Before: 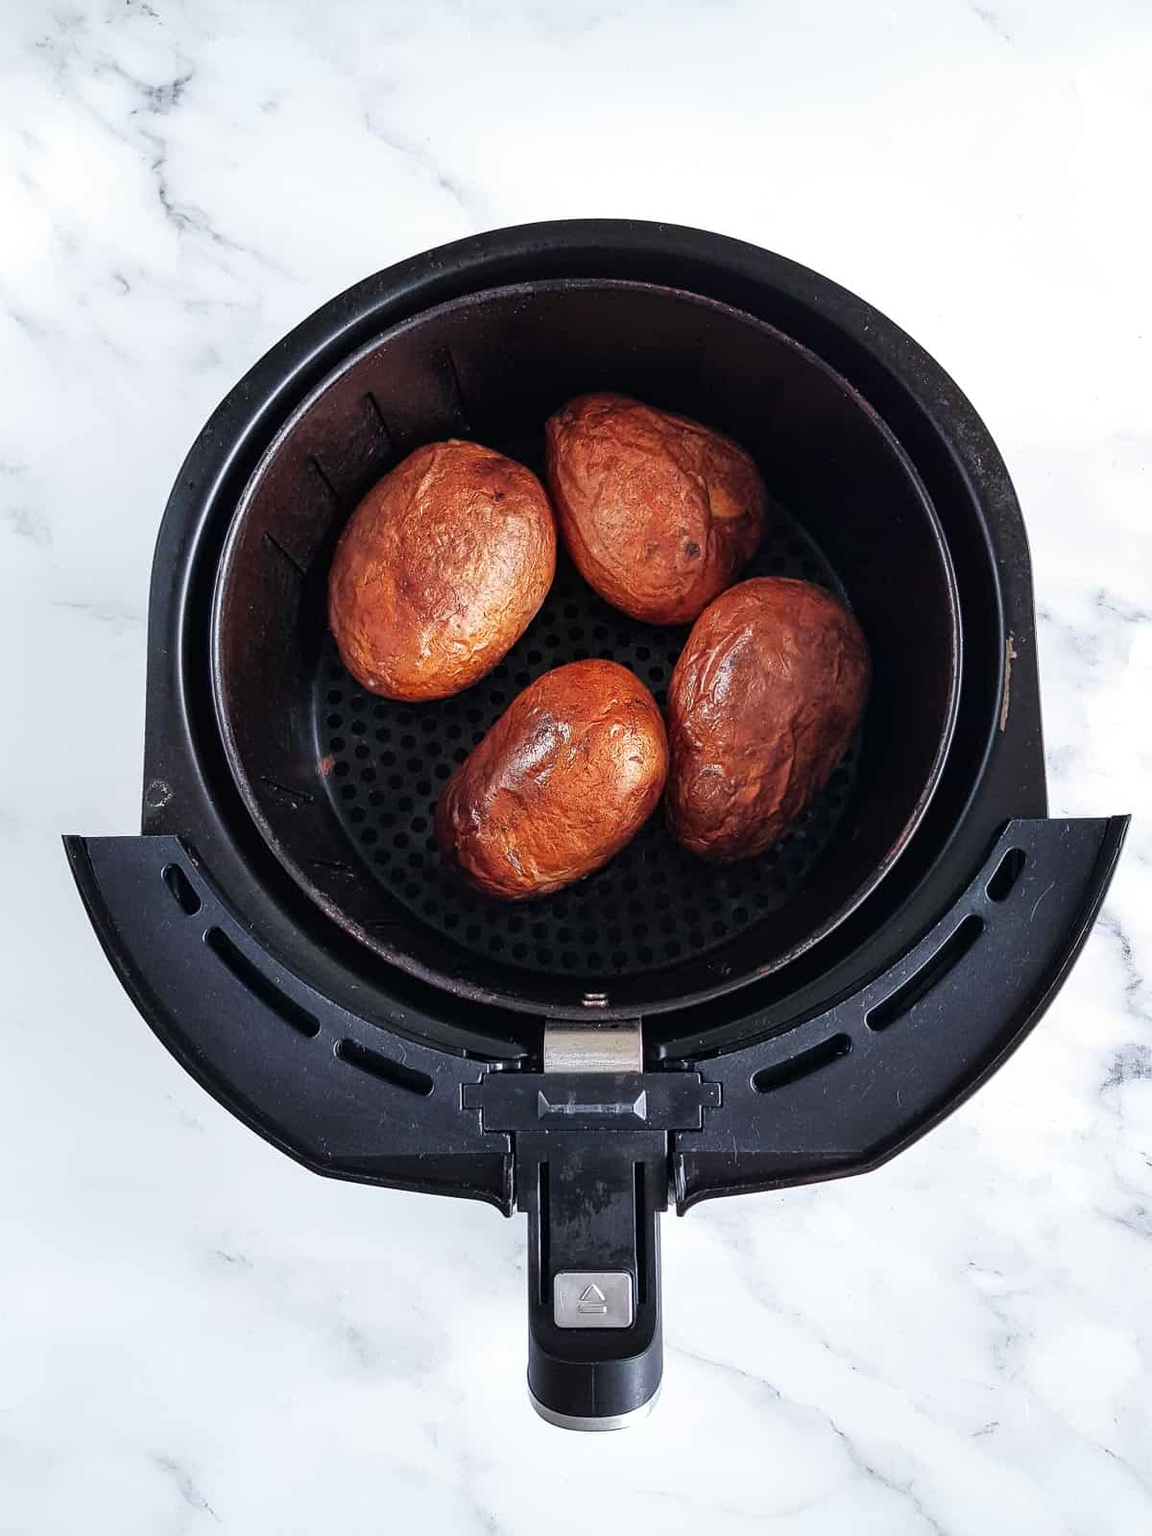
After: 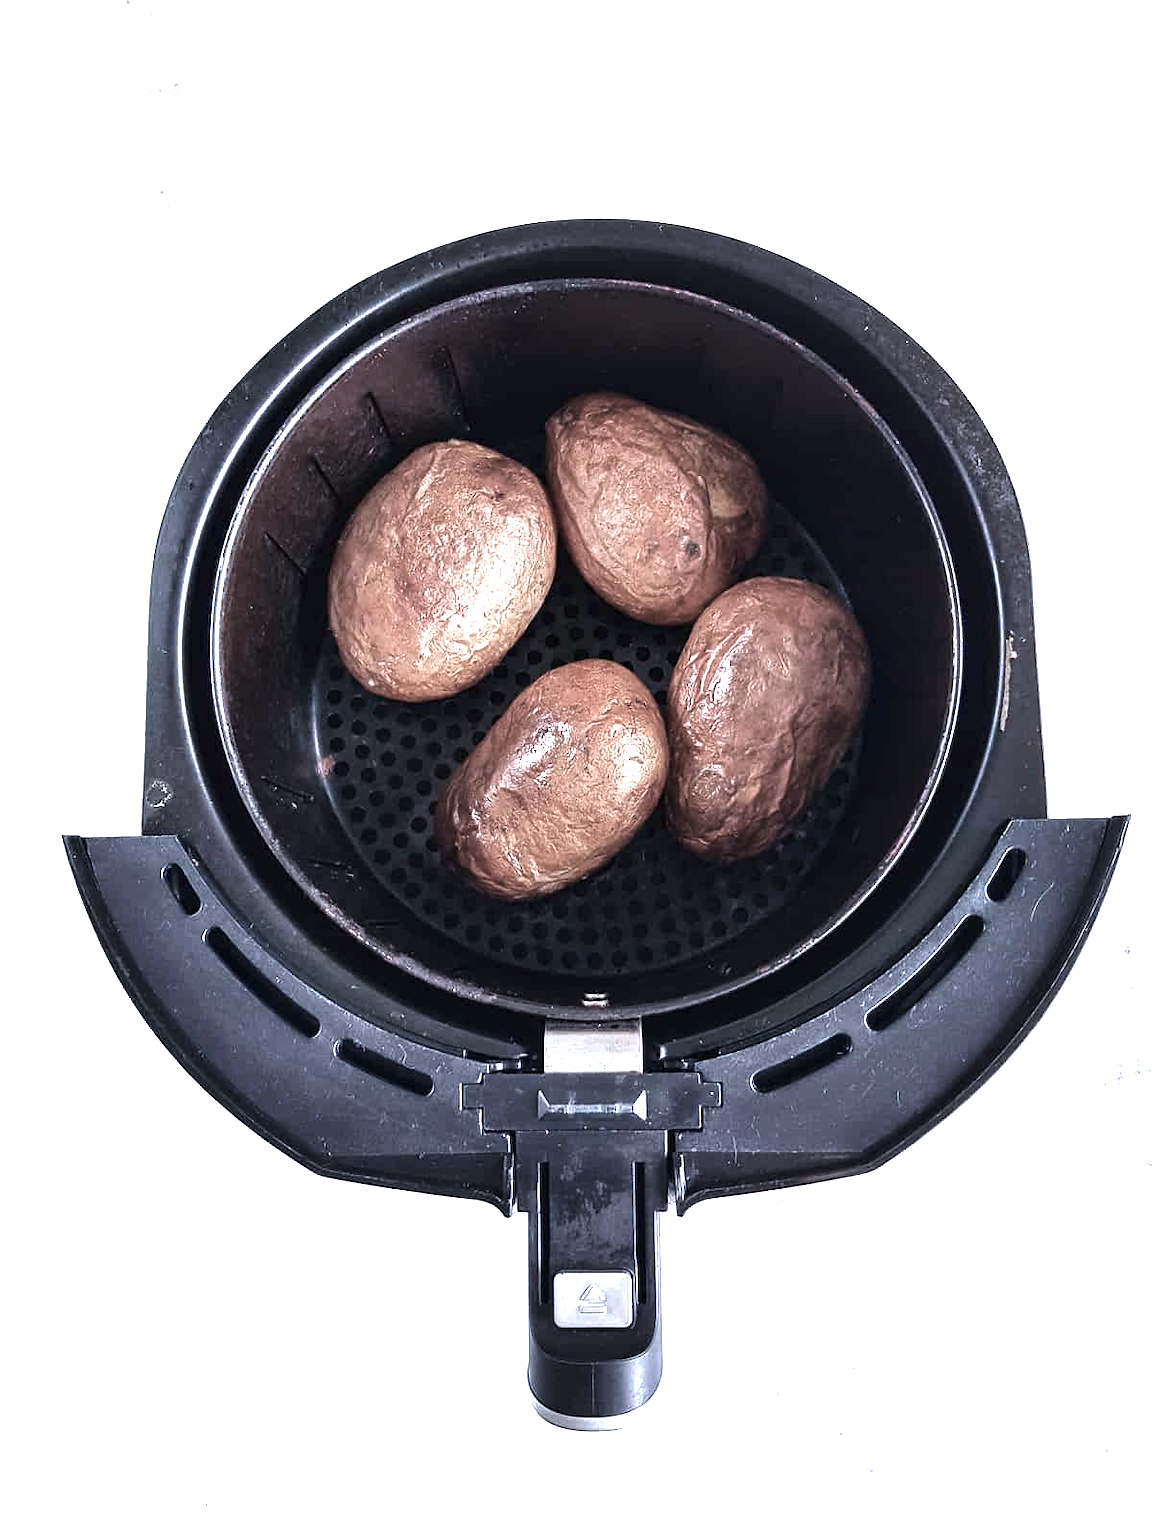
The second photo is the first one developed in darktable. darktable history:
color zones: curves: ch0 [(0, 0.613) (0.01, 0.613) (0.245, 0.448) (0.498, 0.529) (0.642, 0.665) (0.879, 0.777) (0.99, 0.613)]; ch1 [(0, 0.272) (0.219, 0.127) (0.724, 0.346)]
color calibration: illuminant as shot in camera, x 0.37, y 0.382, temperature 4313.32 K
graduated density: rotation -180°, offset 27.42
exposure: black level correction 0, exposure 0.95 EV, compensate exposure bias true, compensate highlight preservation false
